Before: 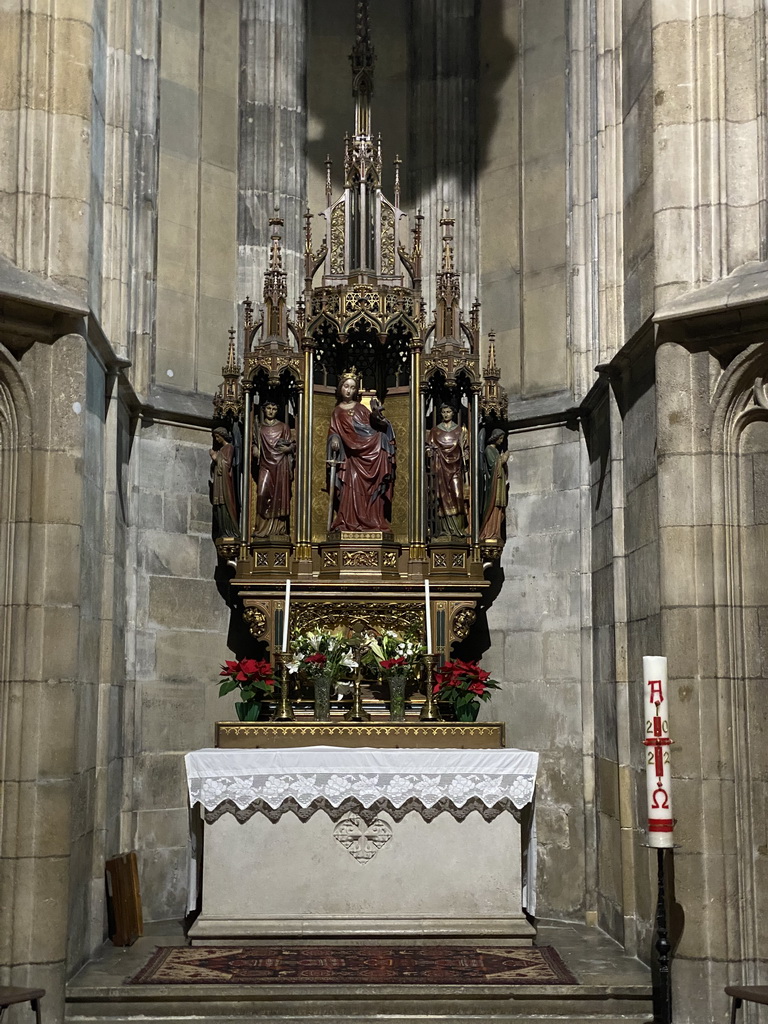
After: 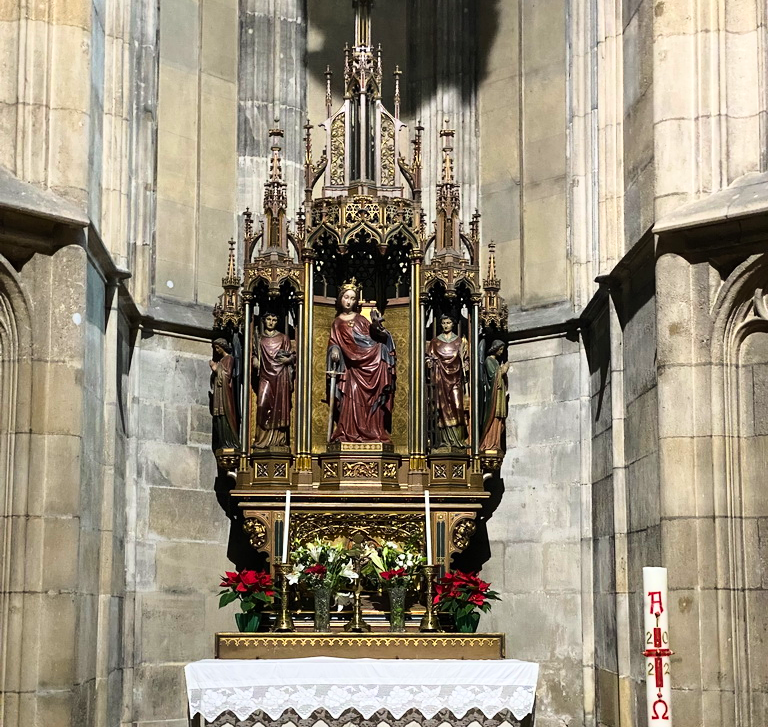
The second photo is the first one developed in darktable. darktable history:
crop and rotate: top 8.736%, bottom 20.259%
base curve: curves: ch0 [(0, 0) (0.028, 0.03) (0.121, 0.232) (0.46, 0.748) (0.859, 0.968) (1, 1)]
